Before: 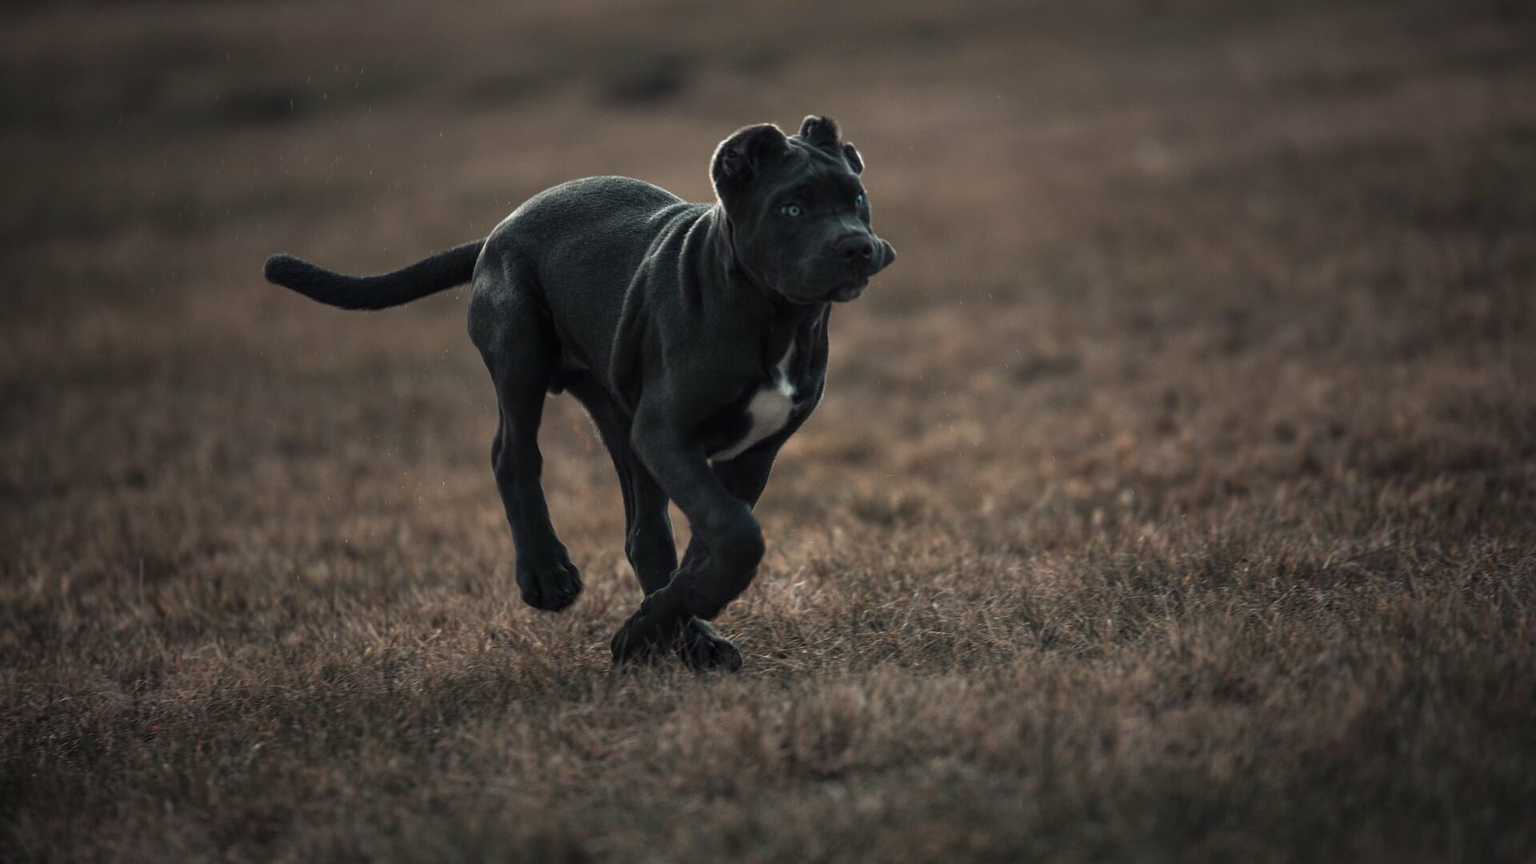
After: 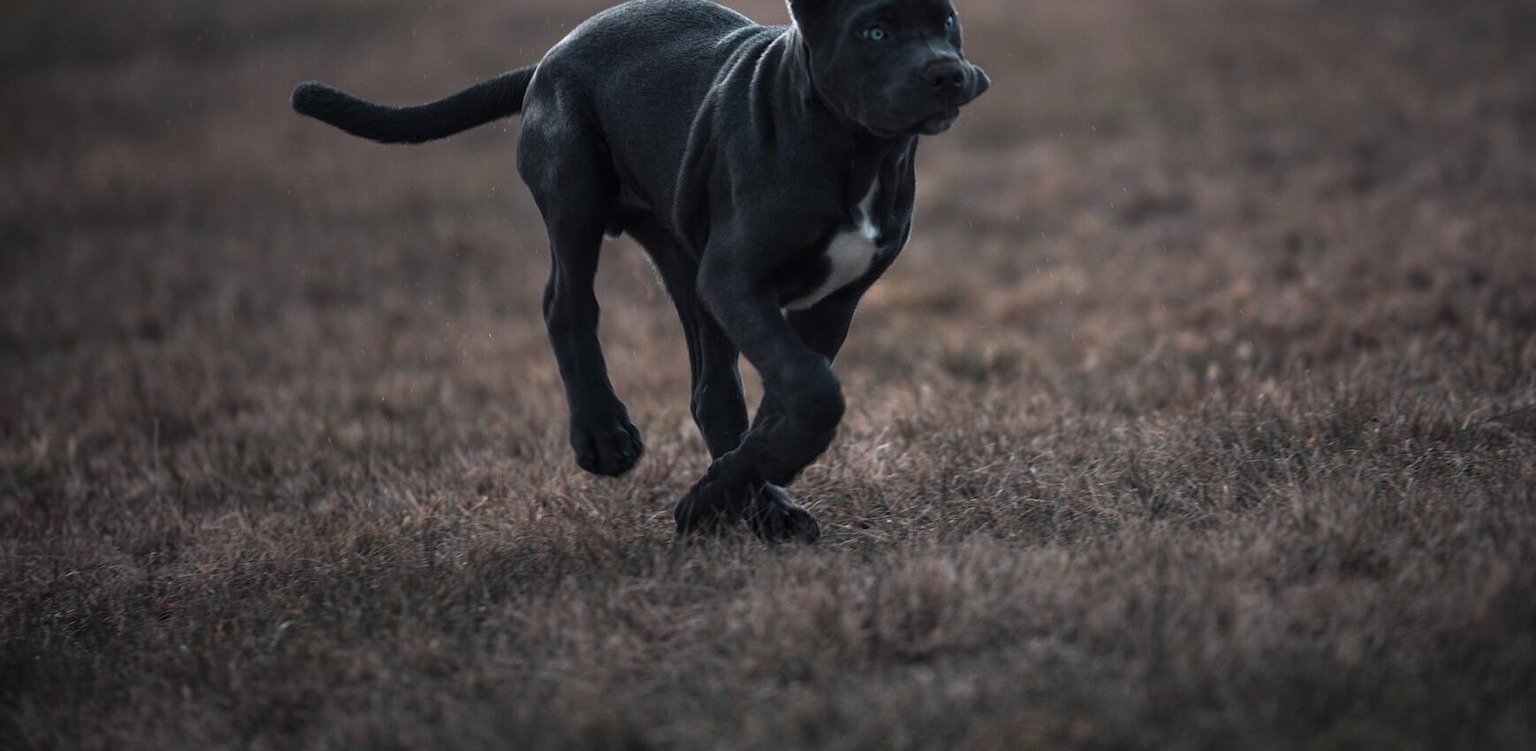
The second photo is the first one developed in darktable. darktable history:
crop: top 20.916%, right 9.437%, bottom 0.316%
white balance: red 0.967, blue 1.119, emerald 0.756
